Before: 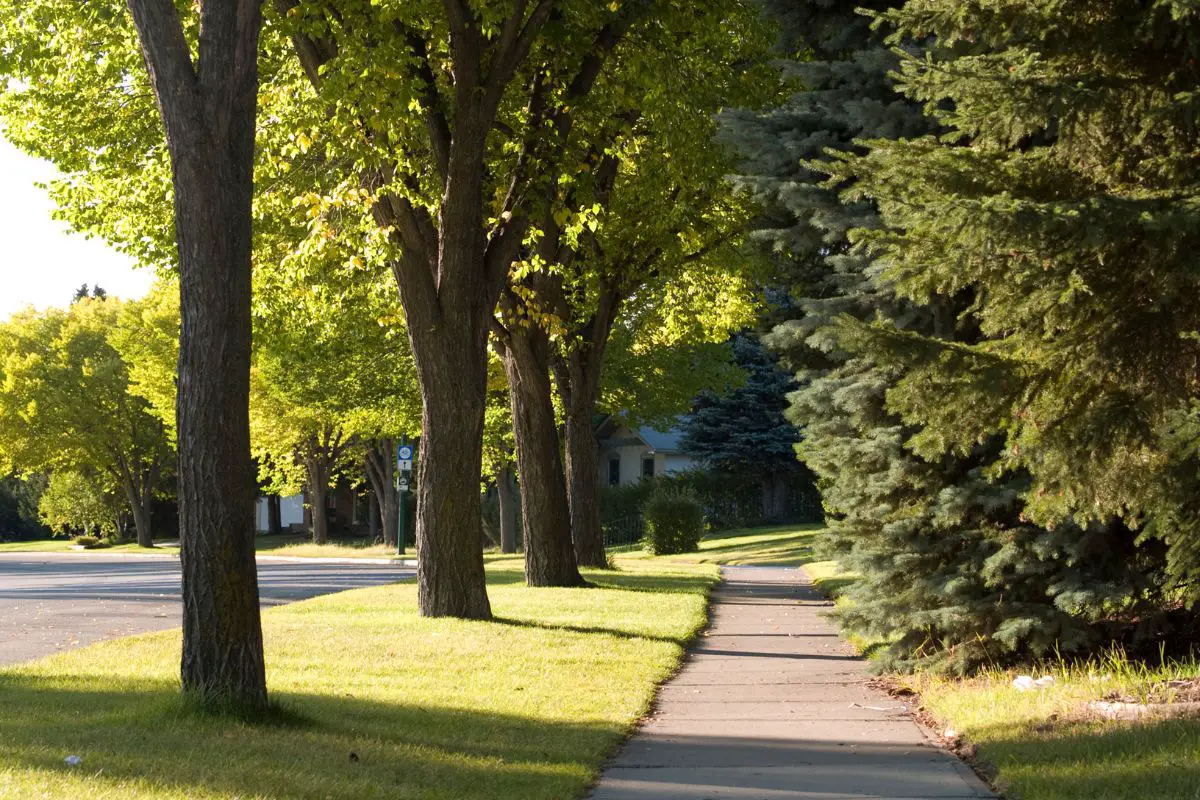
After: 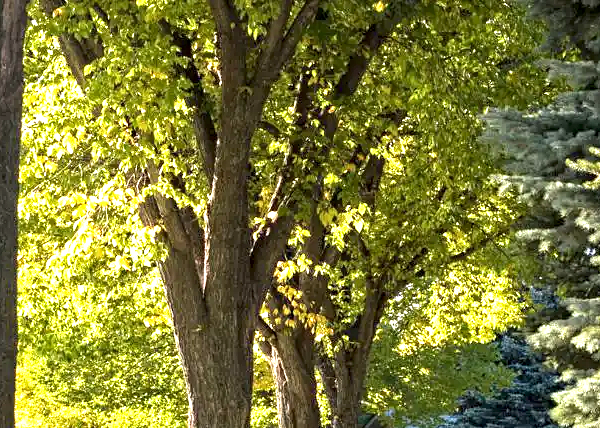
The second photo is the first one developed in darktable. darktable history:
exposure: black level correction 0.001, exposure 1.646 EV, compensate exposure bias true, compensate highlight preservation false
crop: left 19.556%, right 30.401%, bottom 46.458%
contrast equalizer: octaves 7, y [[0.502, 0.517, 0.543, 0.576, 0.611, 0.631], [0.5 ×6], [0.5 ×6], [0 ×6], [0 ×6]]
